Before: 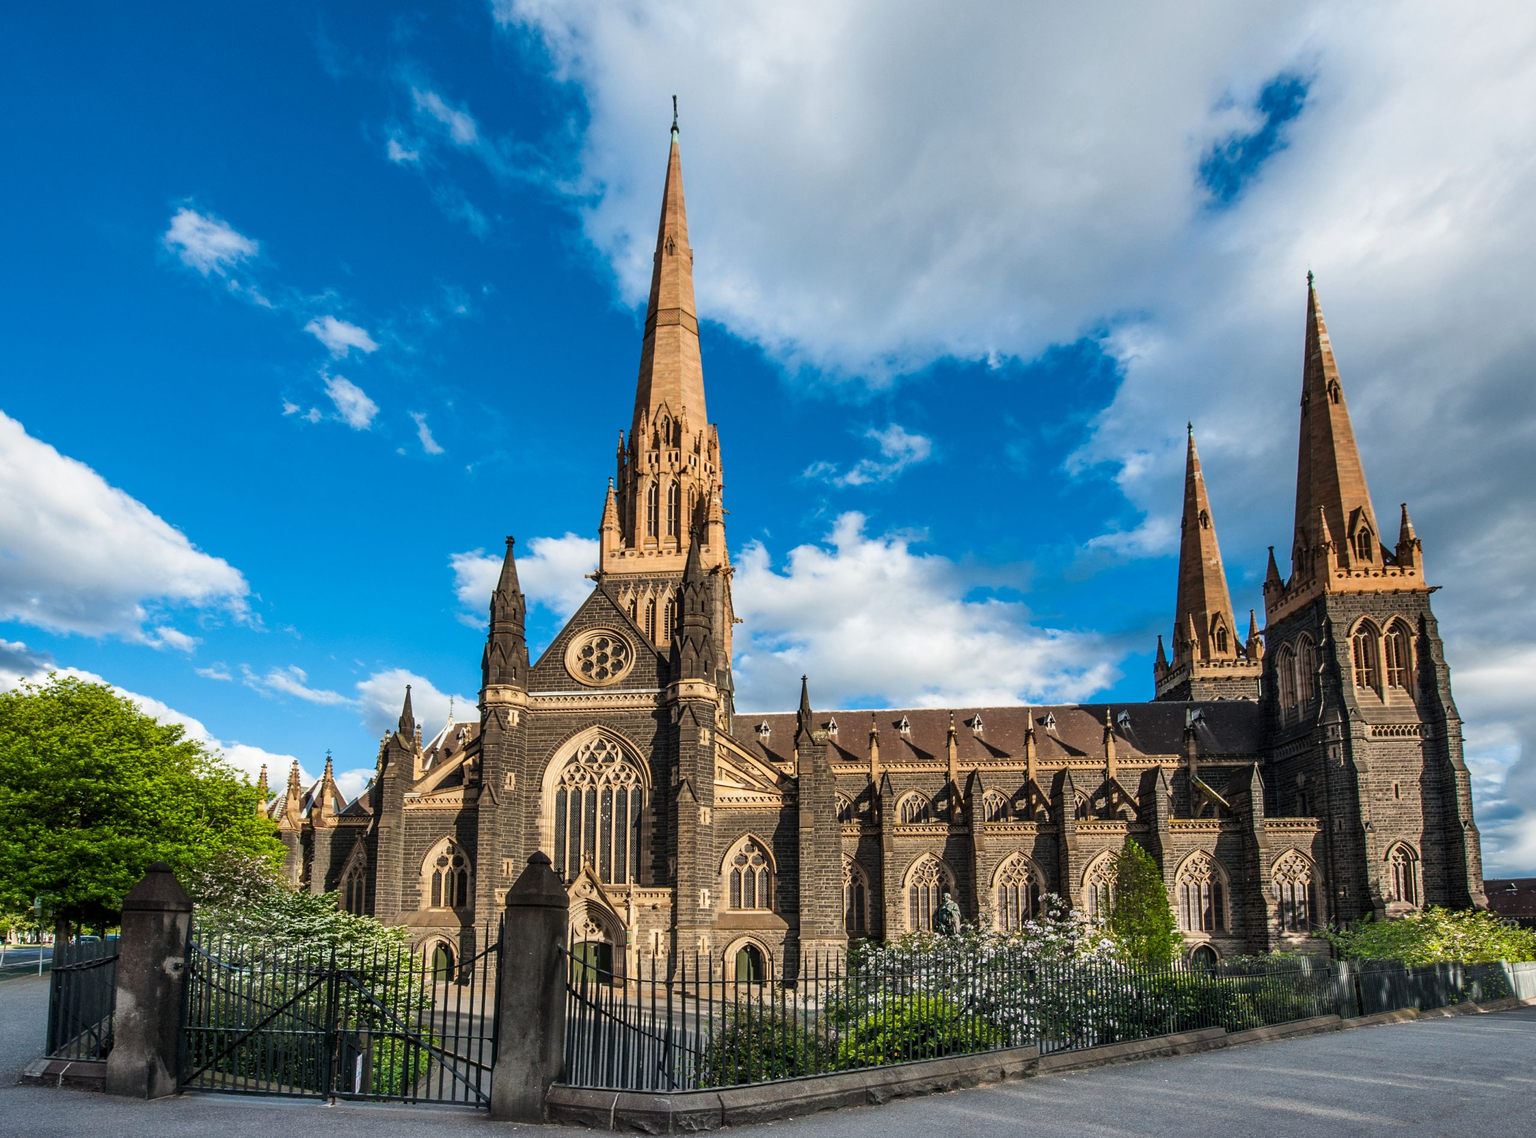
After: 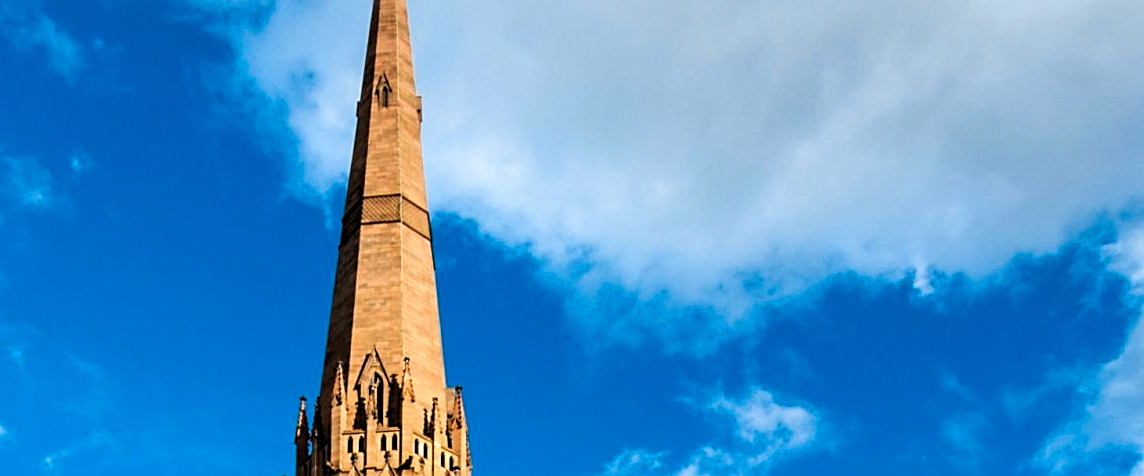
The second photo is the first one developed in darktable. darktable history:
crop: left 28.64%, top 16.832%, right 26.637%, bottom 58.055%
rgb levels: levels [[0.01, 0.419, 0.839], [0, 0.5, 1], [0, 0.5, 1]]
sharpen: on, module defaults
contrast brightness saturation: contrast 0.13, brightness -0.05, saturation 0.16
